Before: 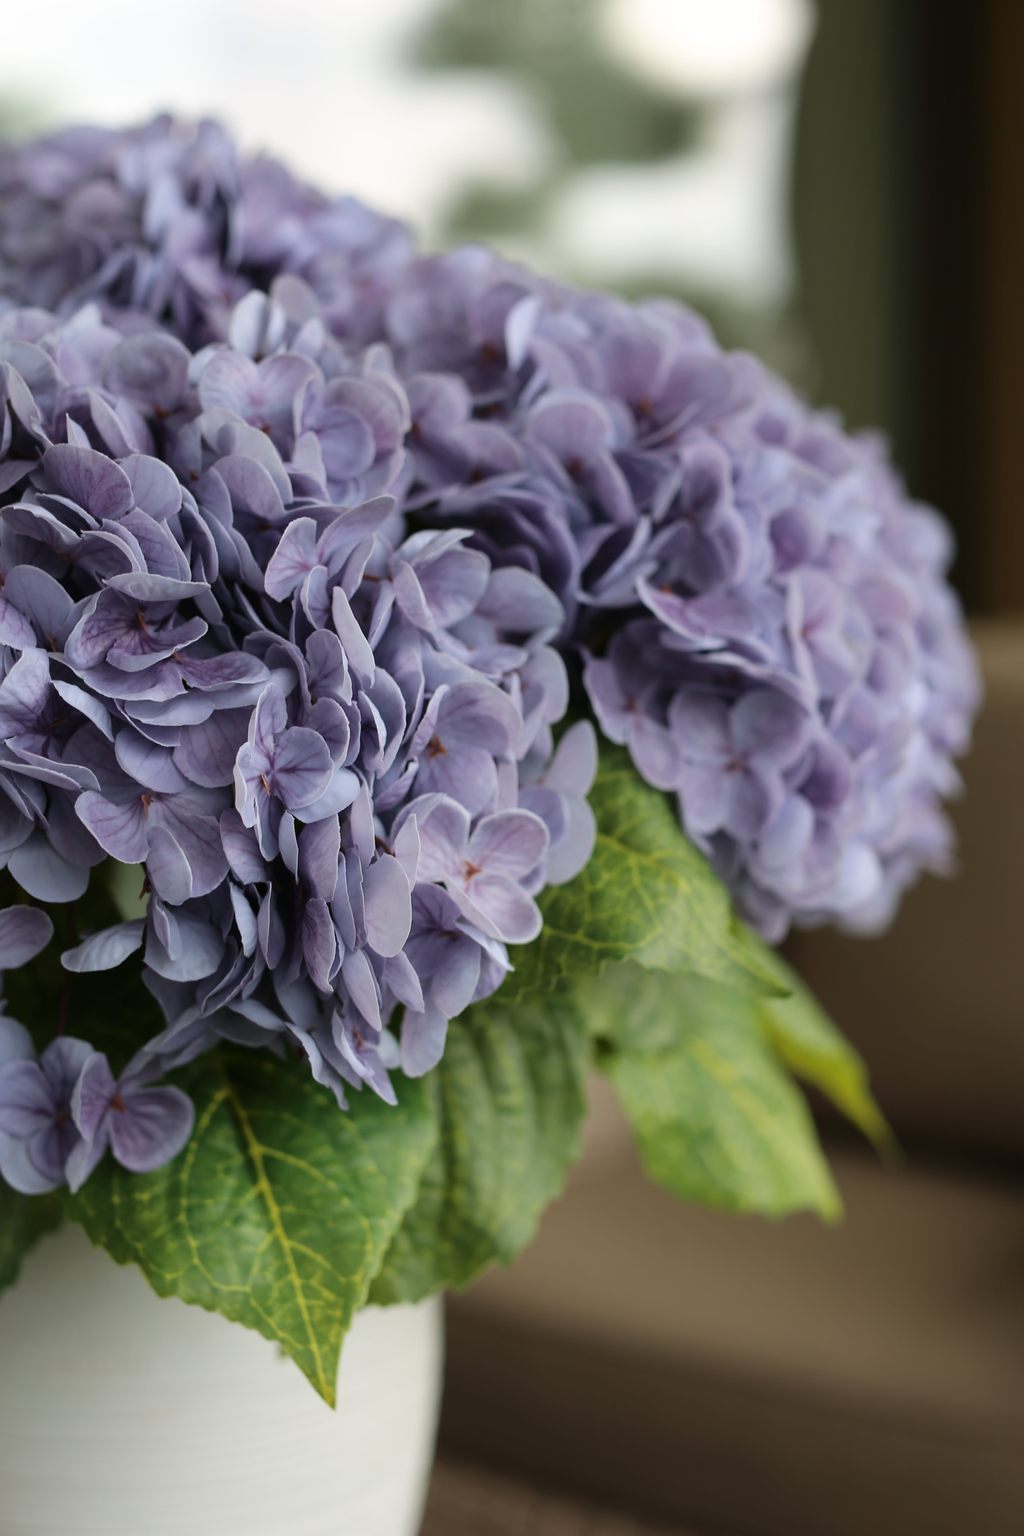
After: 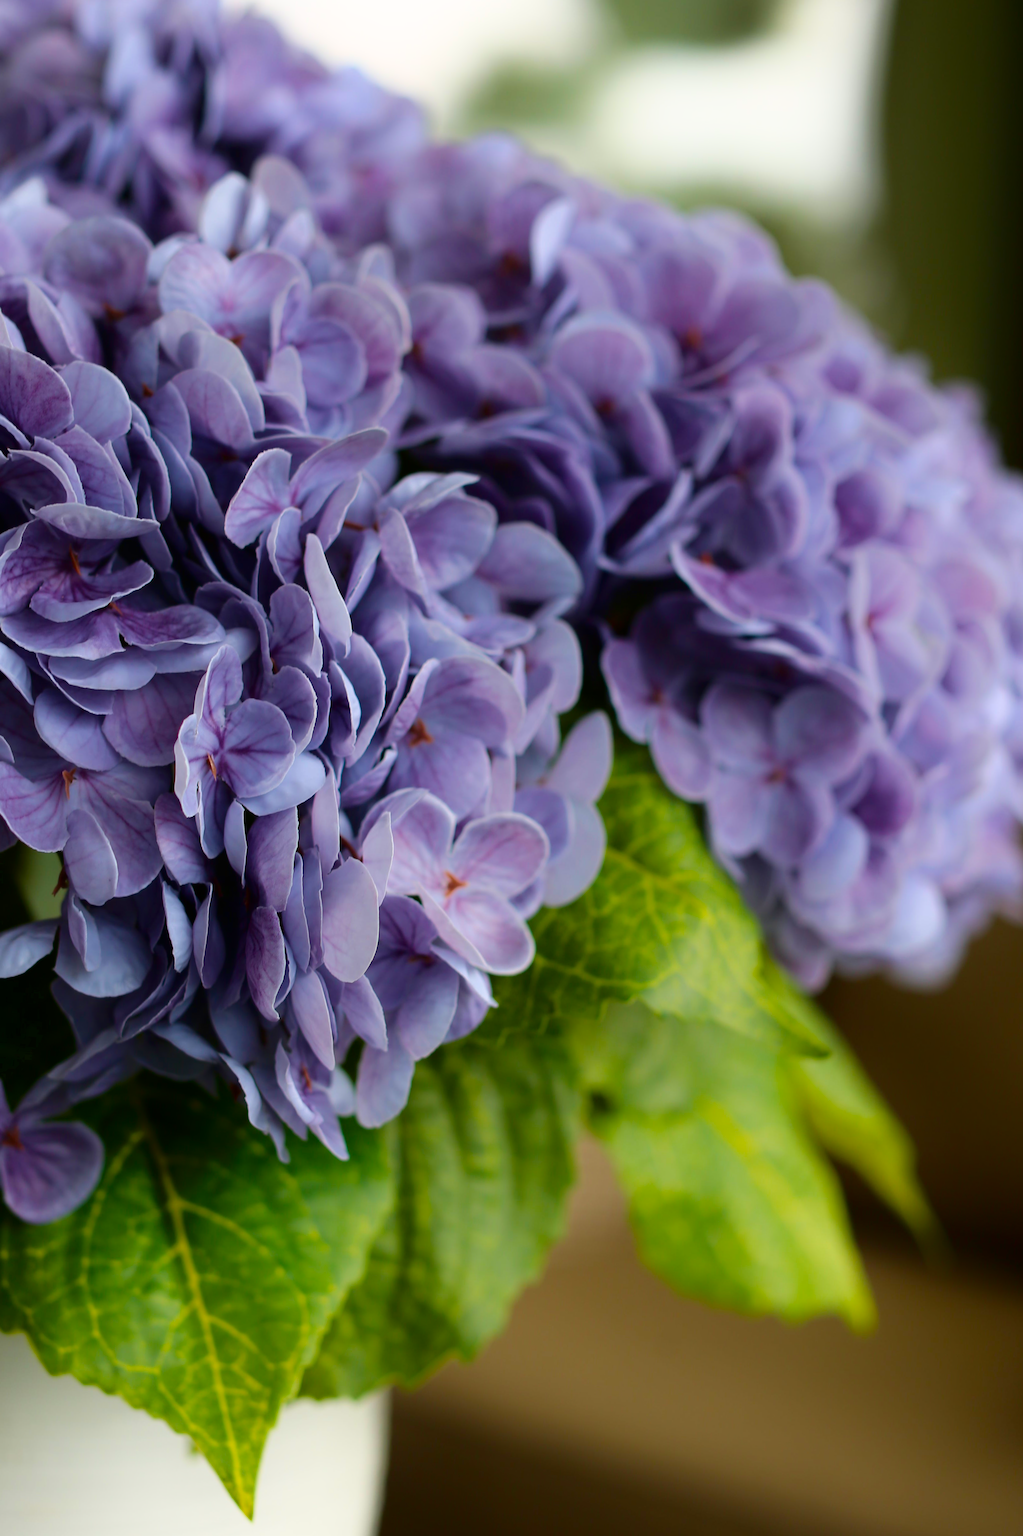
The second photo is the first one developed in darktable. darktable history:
shadows and highlights: shadows -62.32, white point adjustment -5.22, highlights 61.59
velvia: strength 51%, mid-tones bias 0.51
crop and rotate: angle -3.27°, left 5.211%, top 5.211%, right 4.607%, bottom 4.607%
